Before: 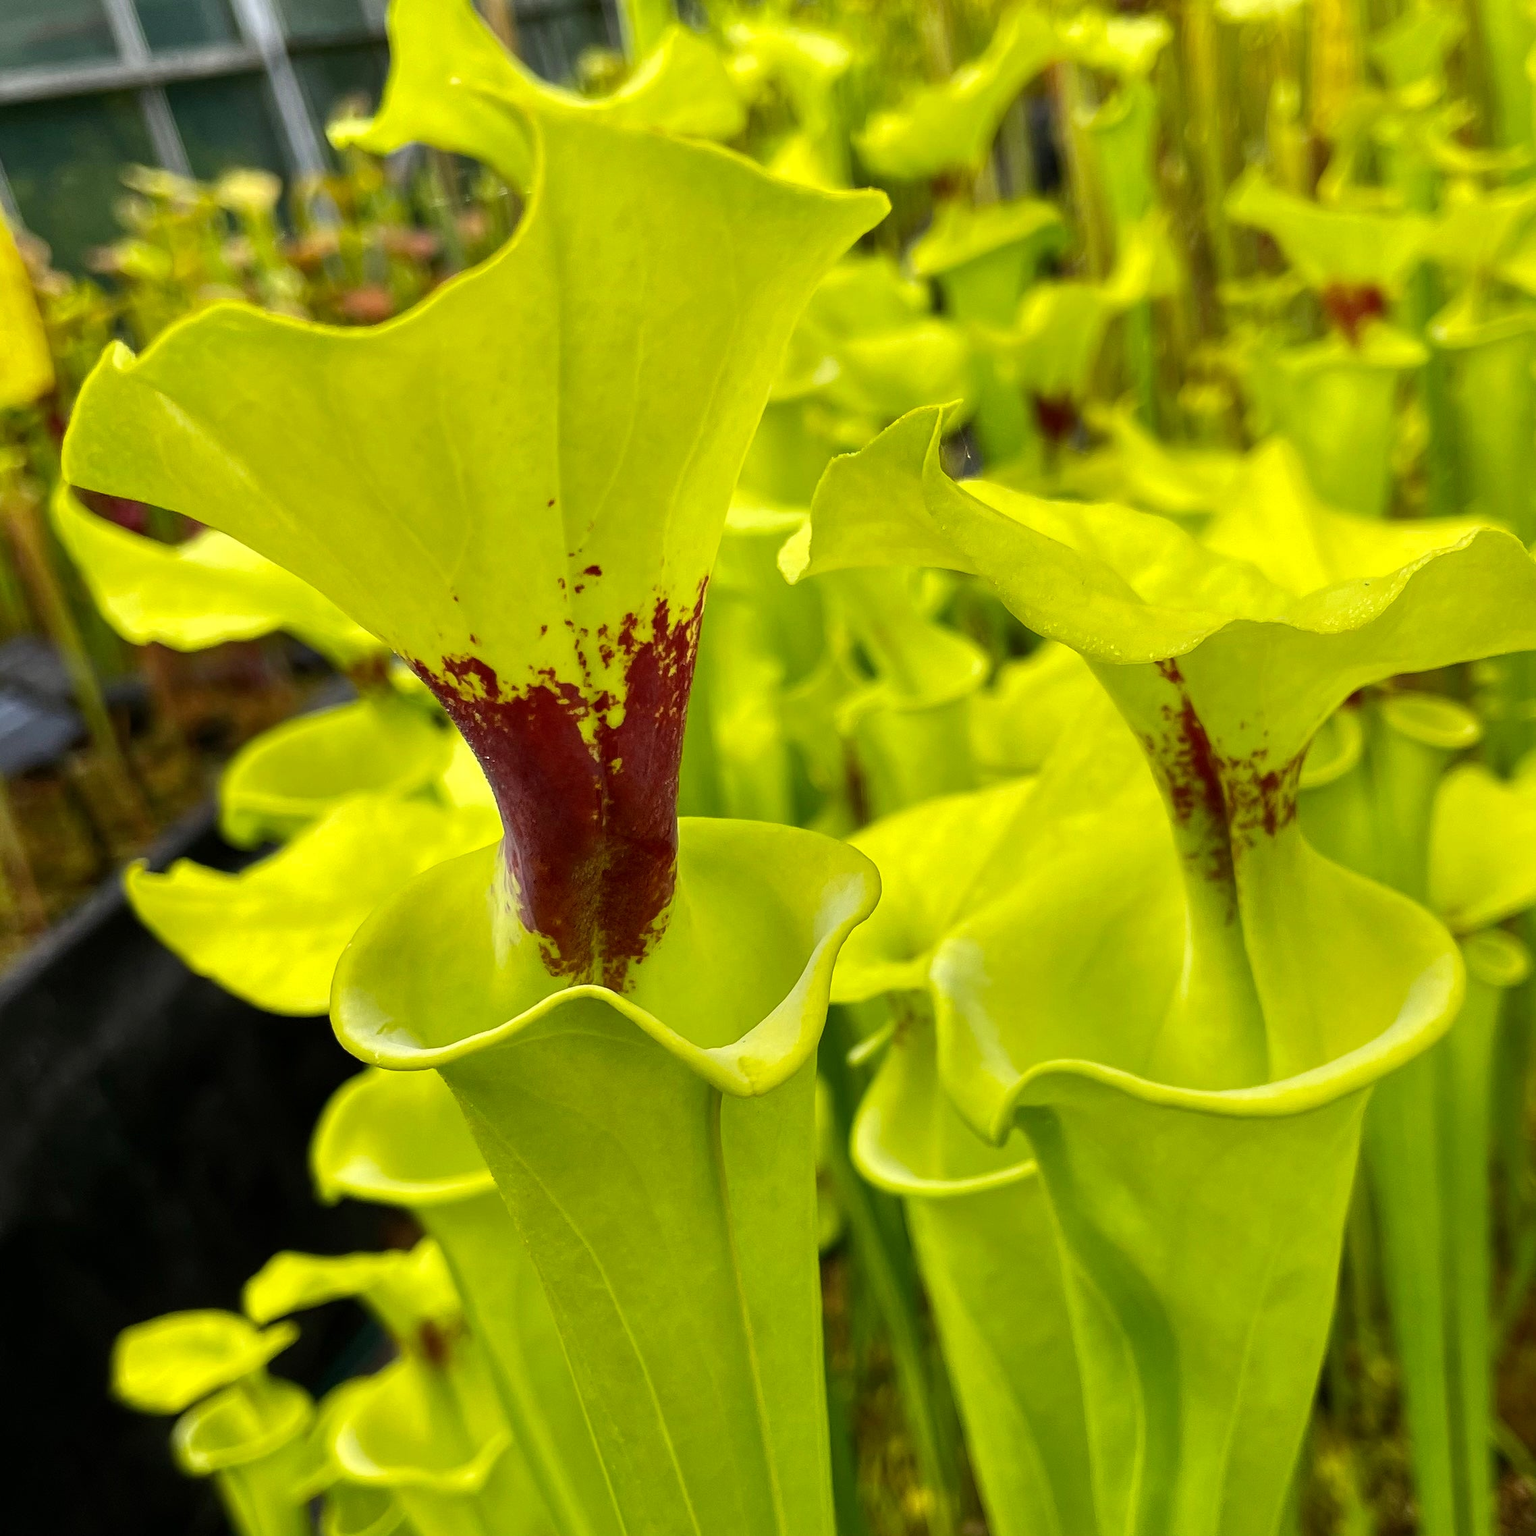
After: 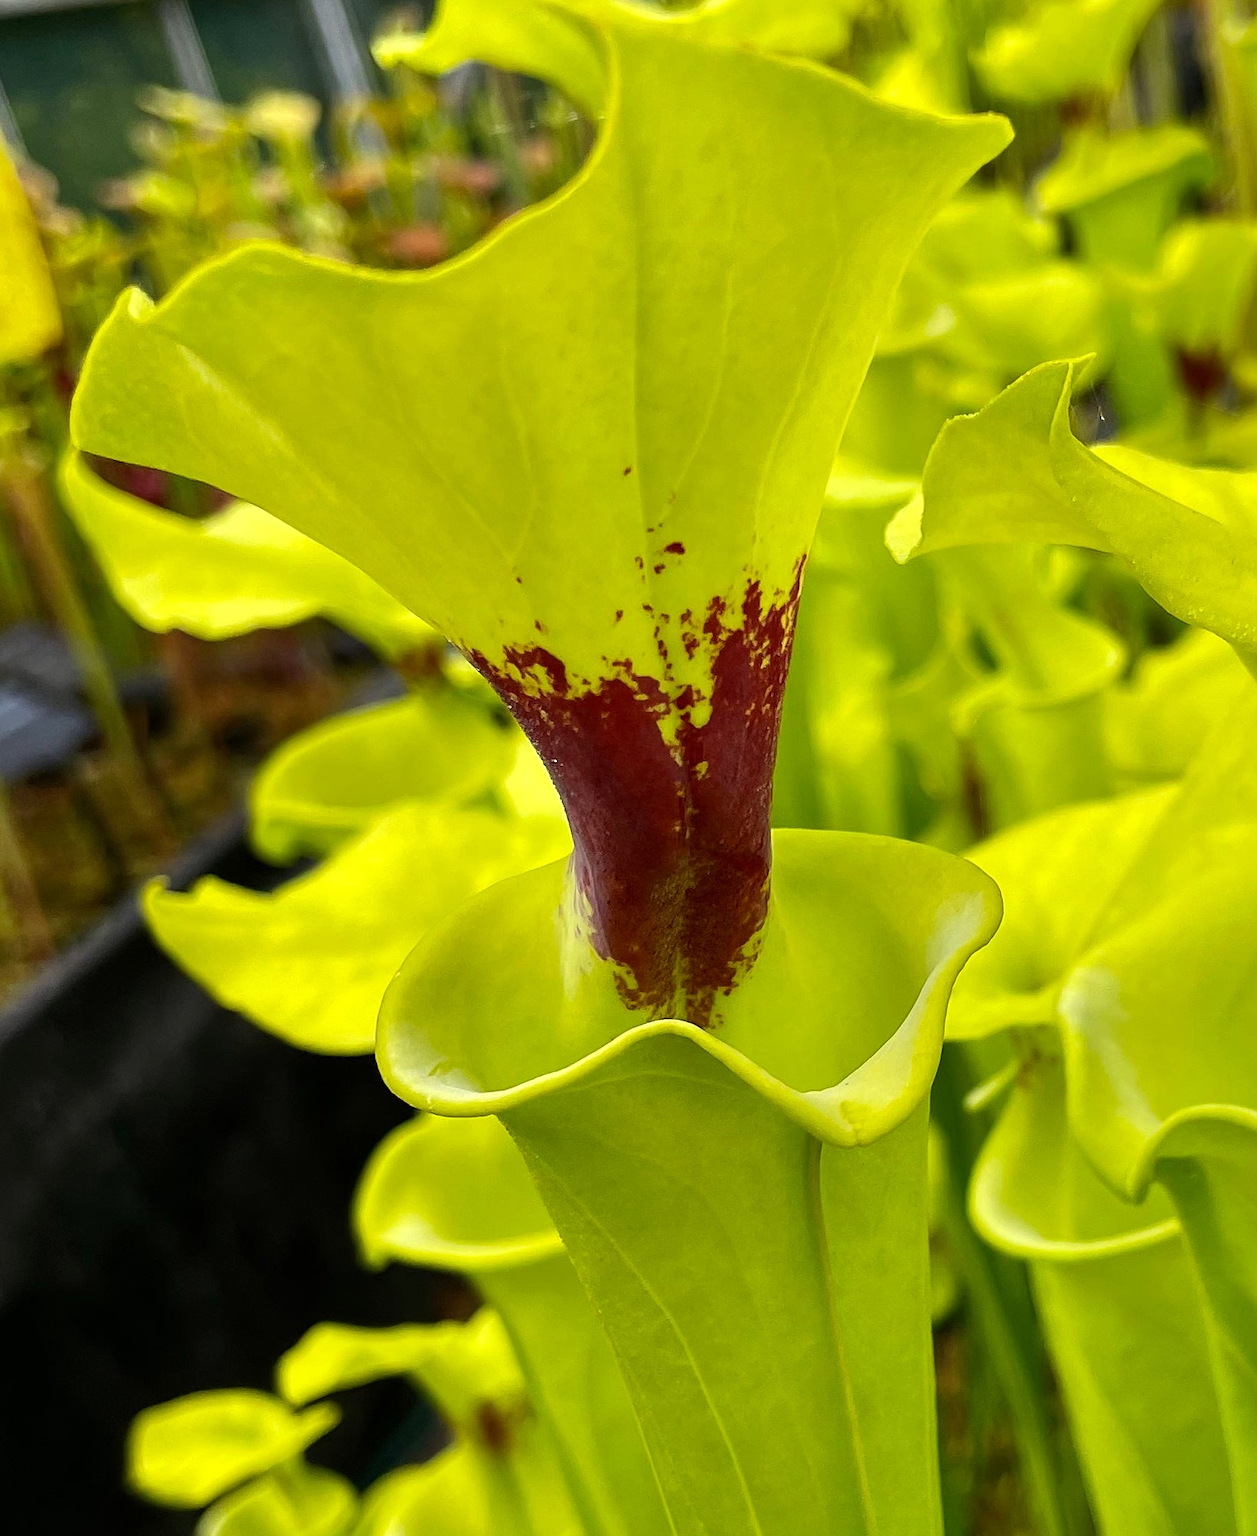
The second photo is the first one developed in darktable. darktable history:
crop: top 5.803%, right 27.864%, bottom 5.804%
sharpen: amount 0.2
